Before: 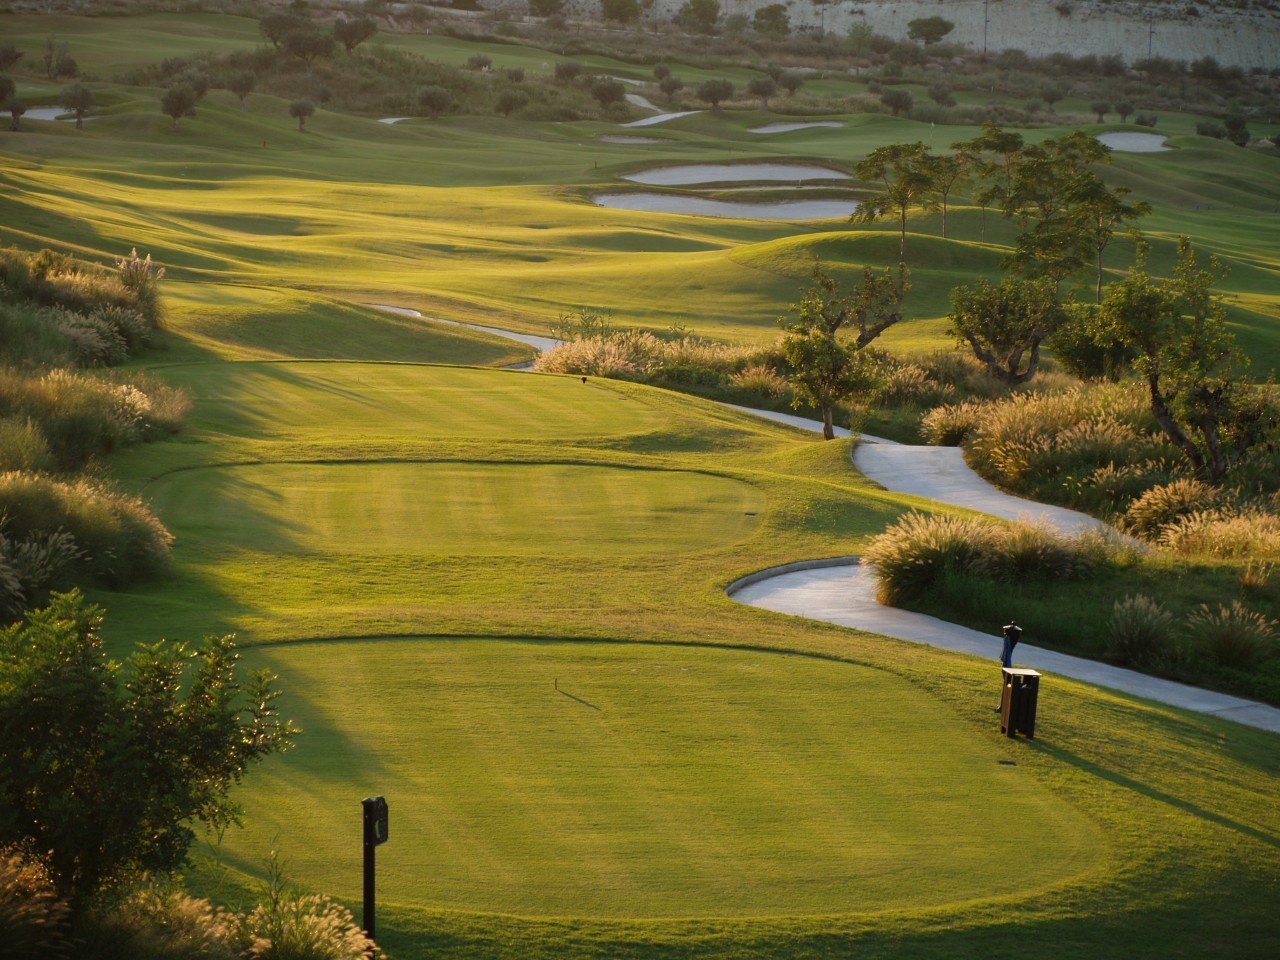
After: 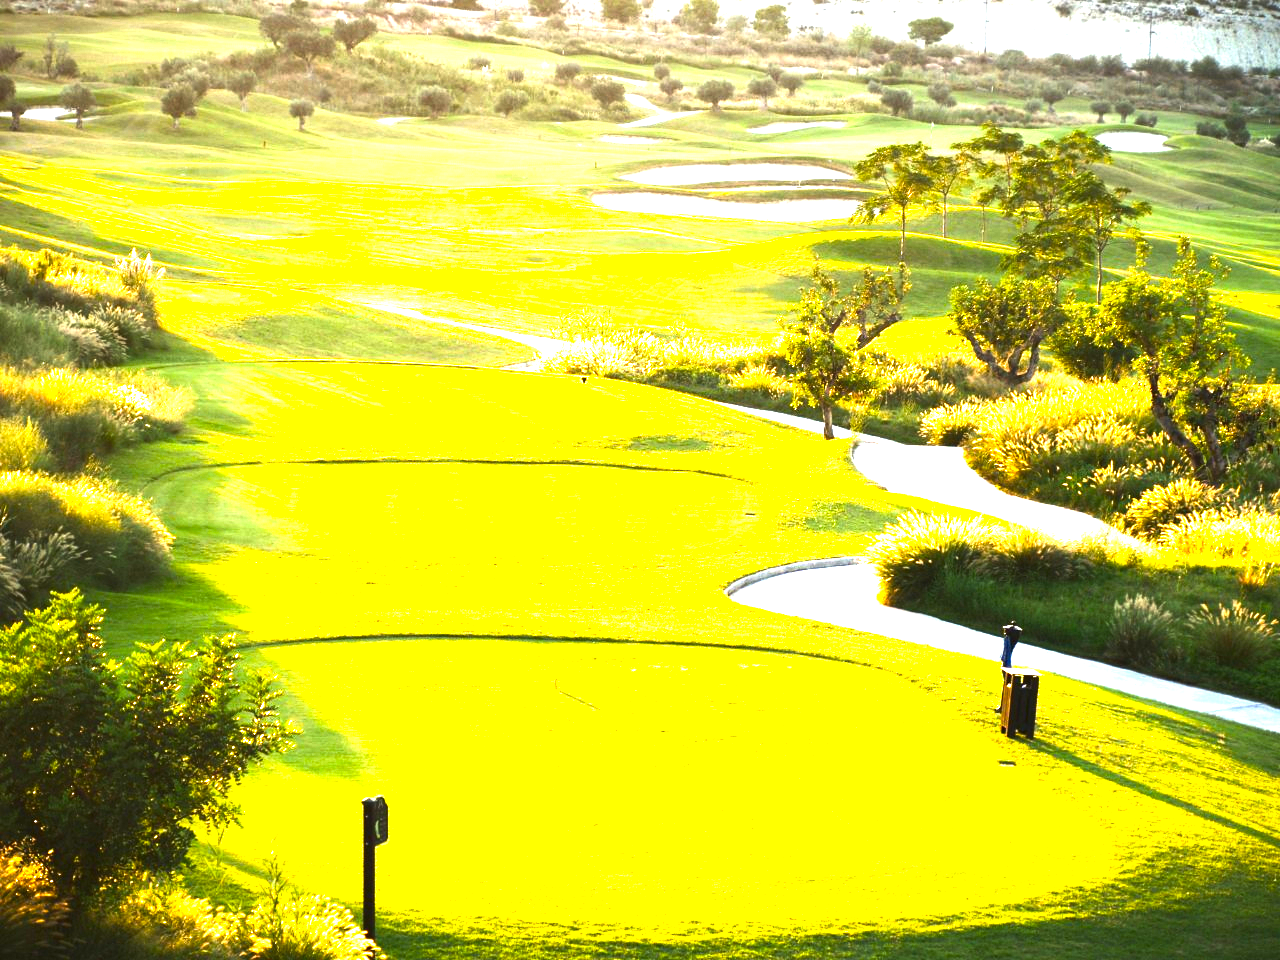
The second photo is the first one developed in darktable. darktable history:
exposure: black level correction 0, exposure 1.107 EV, compensate highlight preservation false
color balance rgb: shadows lift › hue 86.2°, highlights gain › chroma 0.144%, highlights gain › hue 332.81°, perceptual saturation grading › global saturation 20%, perceptual saturation grading › highlights -25.547%, perceptual saturation grading › shadows 25.614%, perceptual brilliance grading › global brilliance 30.417%, perceptual brilliance grading › highlights 50.381%, perceptual brilliance grading › mid-tones 50.952%, perceptual brilliance grading › shadows -22.451%
